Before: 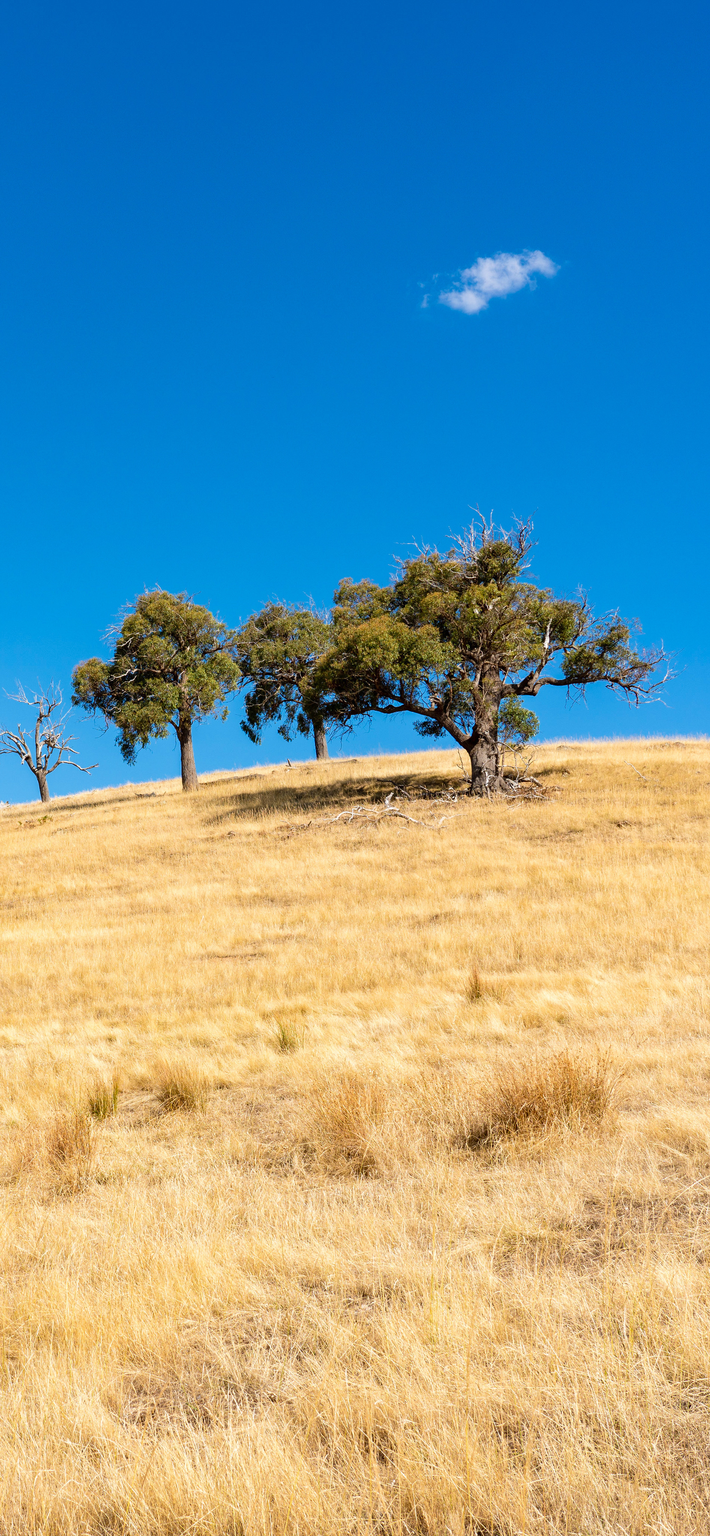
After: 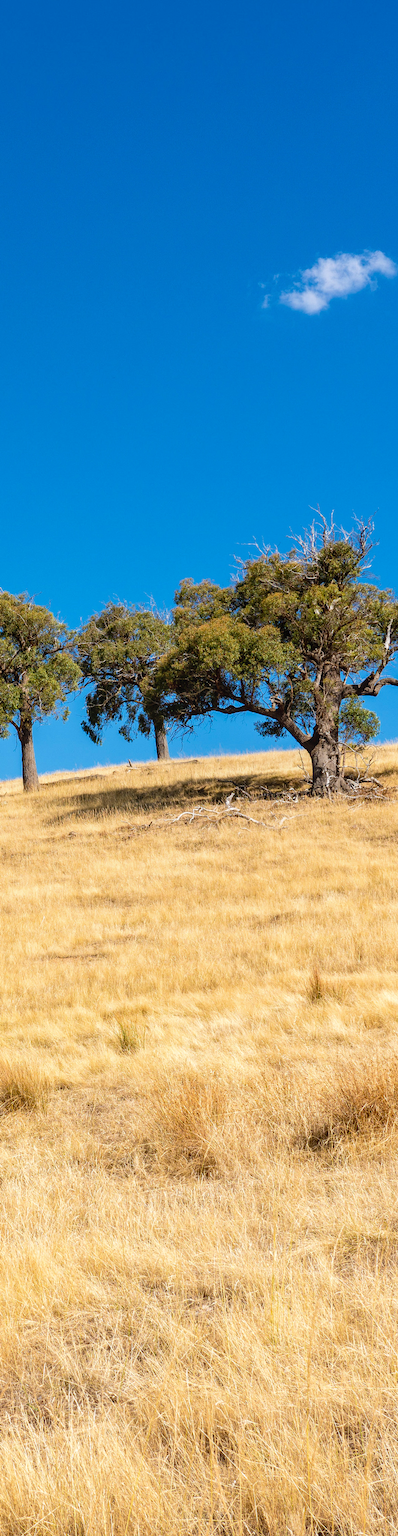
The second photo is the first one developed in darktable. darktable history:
crop and rotate: left 22.495%, right 21.369%
local contrast: detail 110%
